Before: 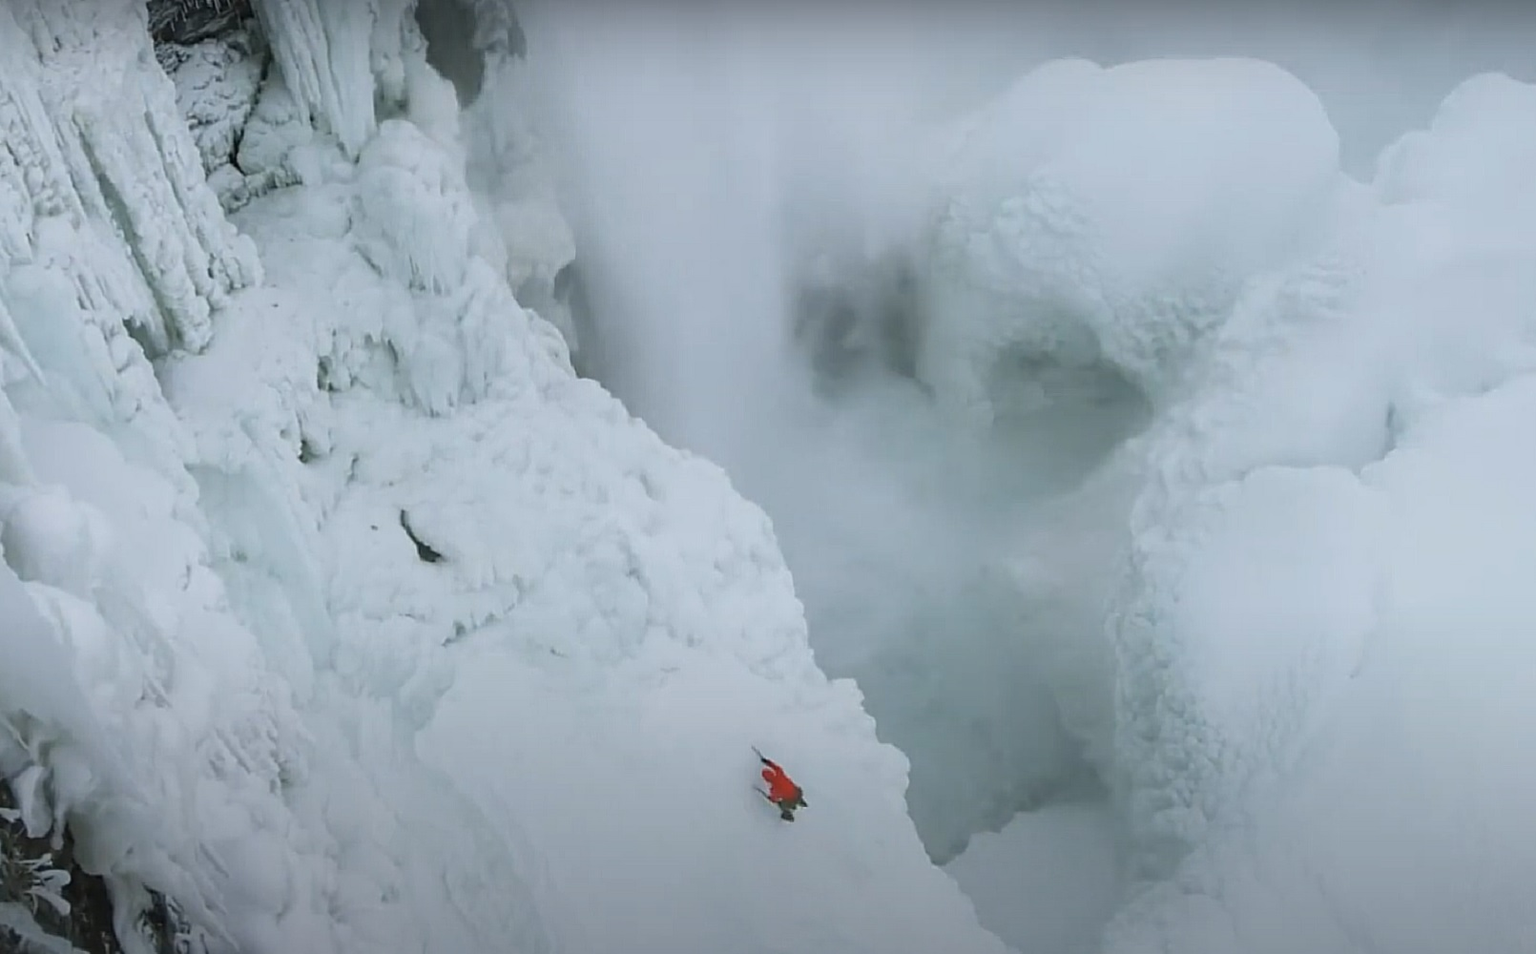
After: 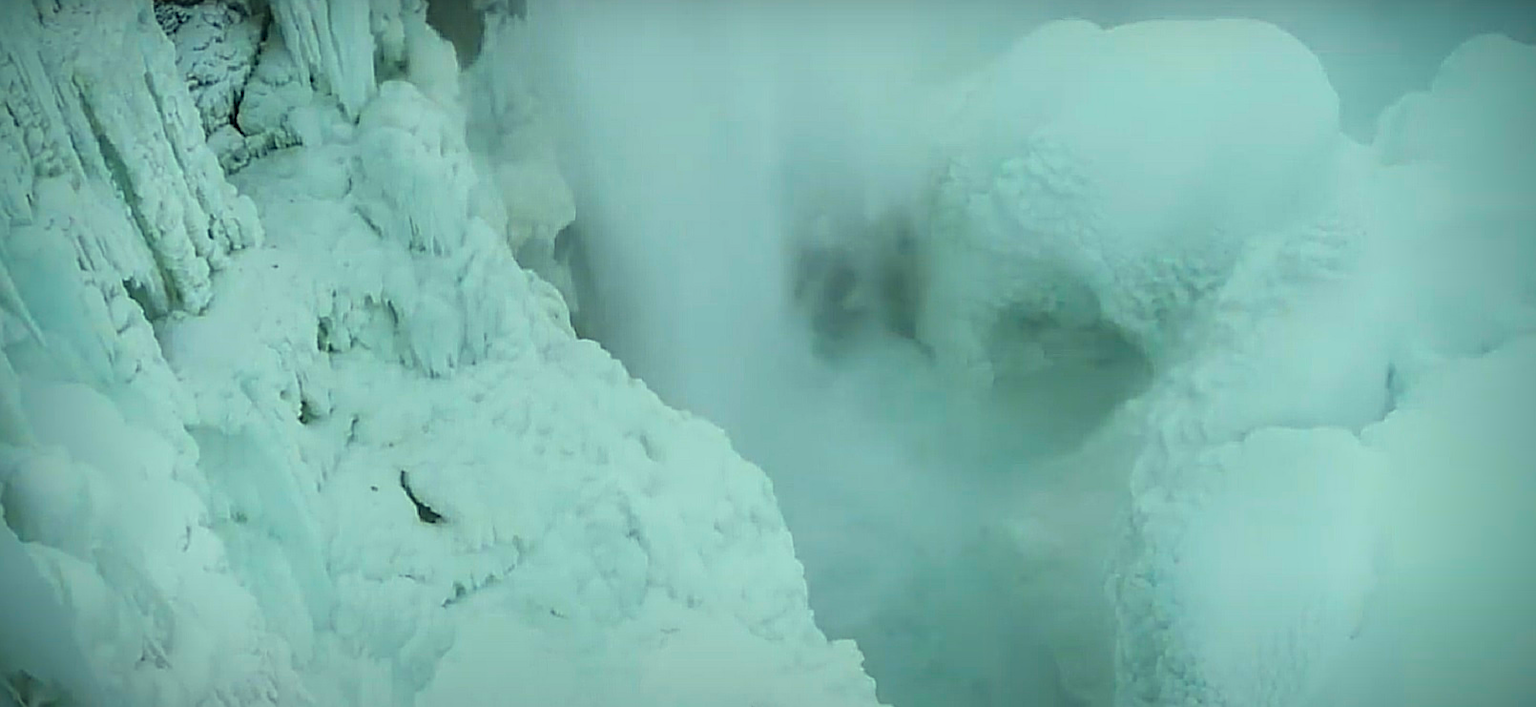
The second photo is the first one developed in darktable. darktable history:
local contrast: detail 110%
sharpen: on, module defaults
color correction: highlights a* -11.16, highlights b* 9.89, saturation 1.72
vignetting: brightness -0.999, saturation 0.491
crop: top 4.164%, bottom 21.635%
